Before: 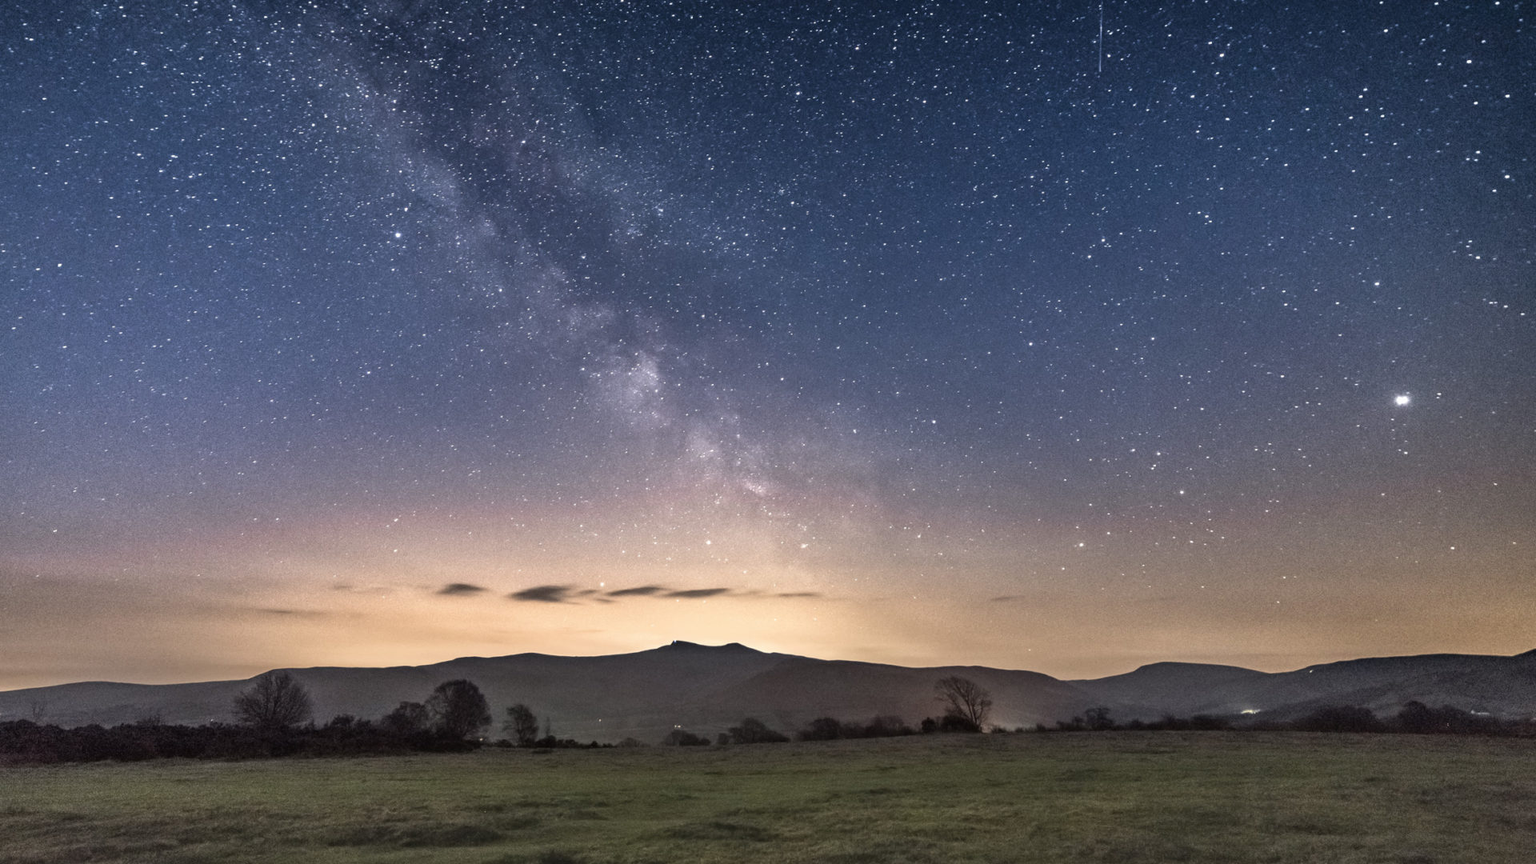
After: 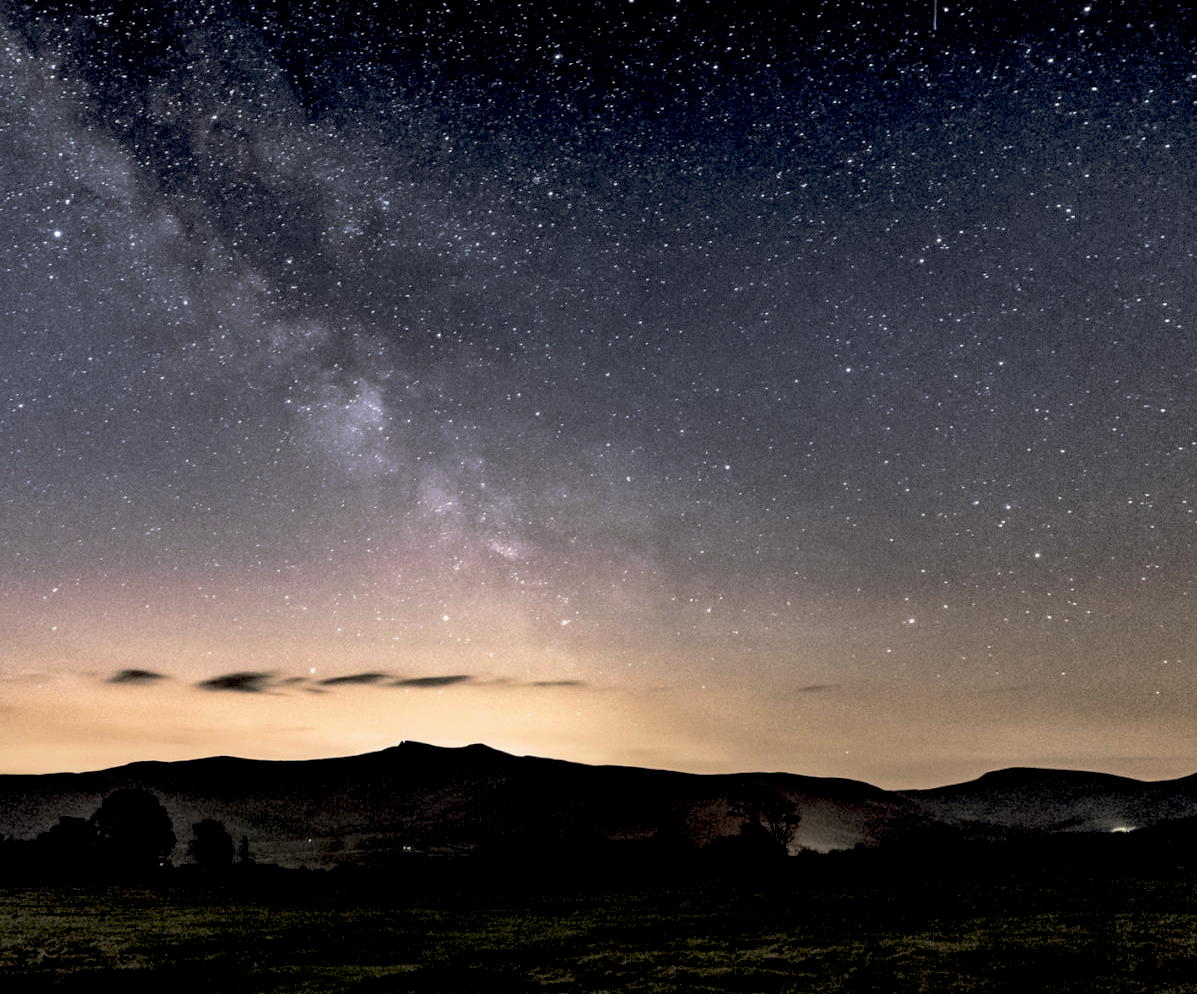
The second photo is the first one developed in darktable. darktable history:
exposure: black level correction 0.056, compensate highlight preservation false
crop and rotate: left 22.918%, top 5.629%, right 14.711%, bottom 2.247%
split-toning: shadows › hue 46.8°, shadows › saturation 0.17, highlights › hue 316.8°, highlights › saturation 0.27, balance -51.82
